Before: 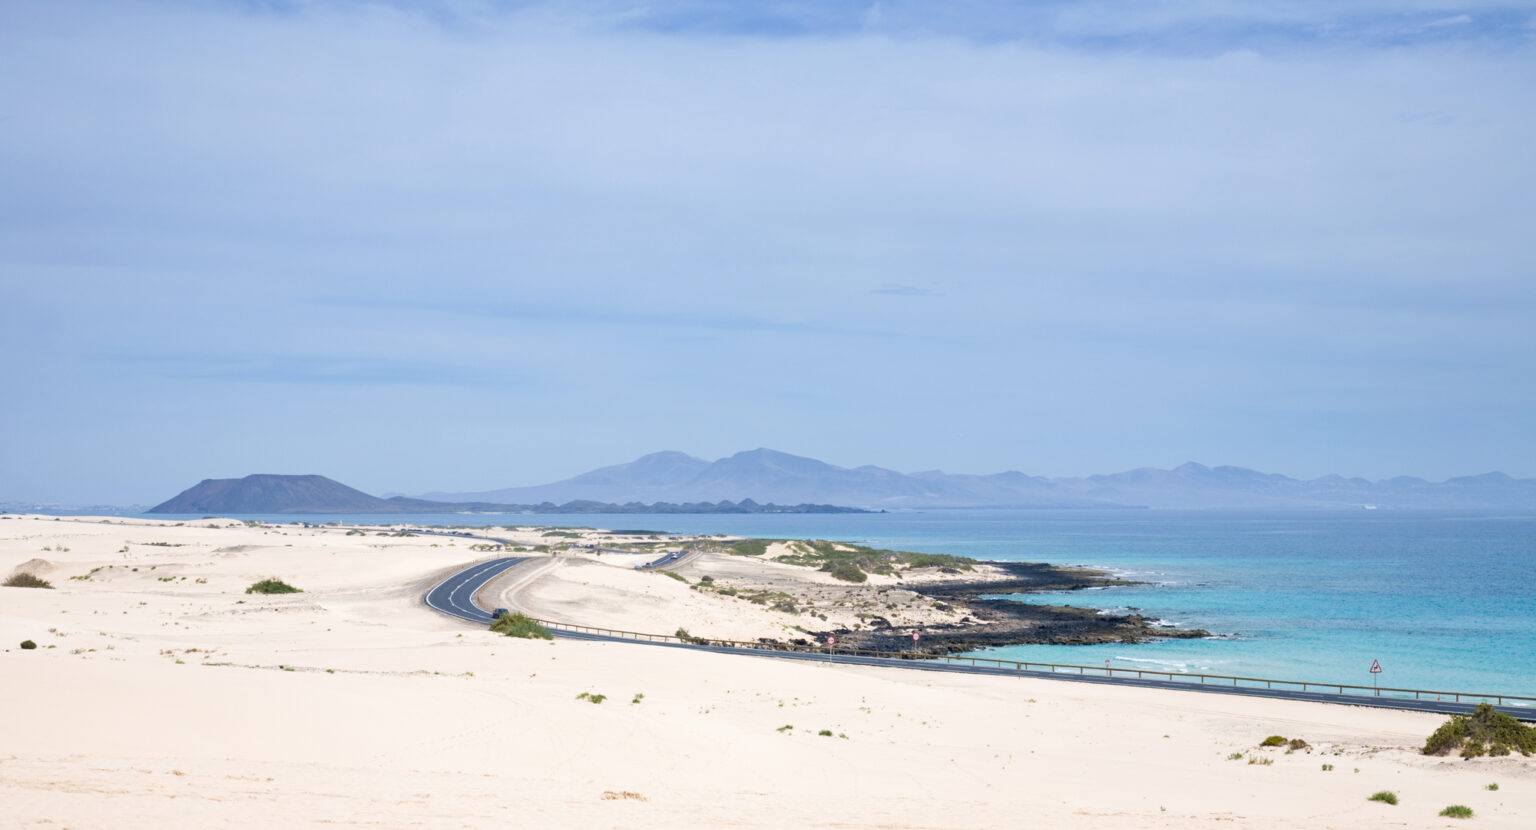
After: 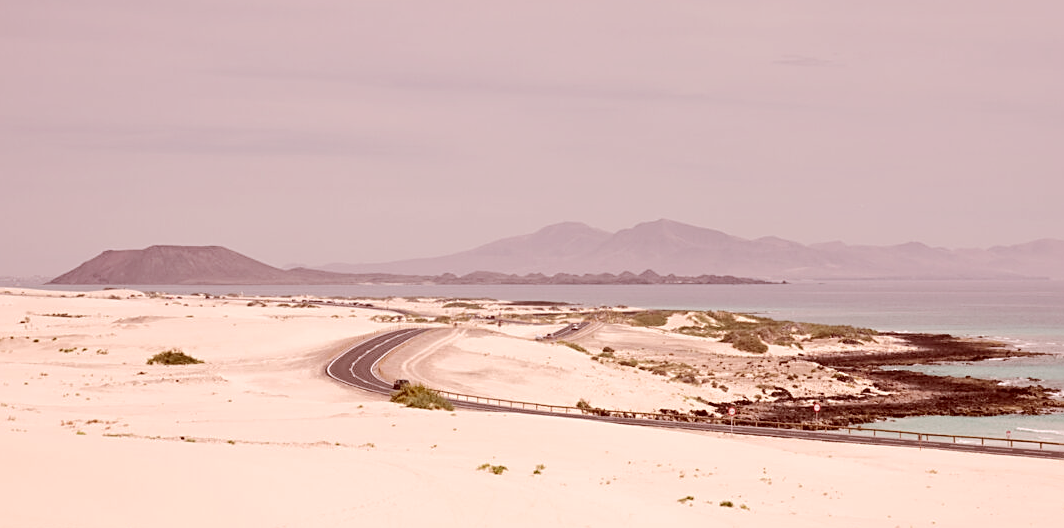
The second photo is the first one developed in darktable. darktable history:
tone curve: curves: ch0 [(0, 0) (0.052, 0.018) (0.236, 0.207) (0.41, 0.417) (0.485, 0.518) (0.54, 0.584) (0.625, 0.666) (0.845, 0.828) (0.994, 0.964)]; ch1 [(0, 0.055) (0.15, 0.117) (0.317, 0.34) (0.382, 0.408) (0.434, 0.441) (0.472, 0.479) (0.498, 0.501) (0.557, 0.558) (0.616, 0.59) (0.739, 0.7) (0.873, 0.857) (1, 0.928)]; ch2 [(0, 0) (0.352, 0.403) (0.447, 0.466) (0.482, 0.482) (0.528, 0.526) (0.586, 0.577) (0.618, 0.621) (0.785, 0.747) (1, 1)], color space Lab, independent channels, preserve colors none
crop: left 6.488%, top 27.668%, right 24.183%, bottom 8.656%
sharpen: on, module defaults
color correction: highlights a* 9.03, highlights b* 8.71, shadows a* 40, shadows b* 40, saturation 0.8
